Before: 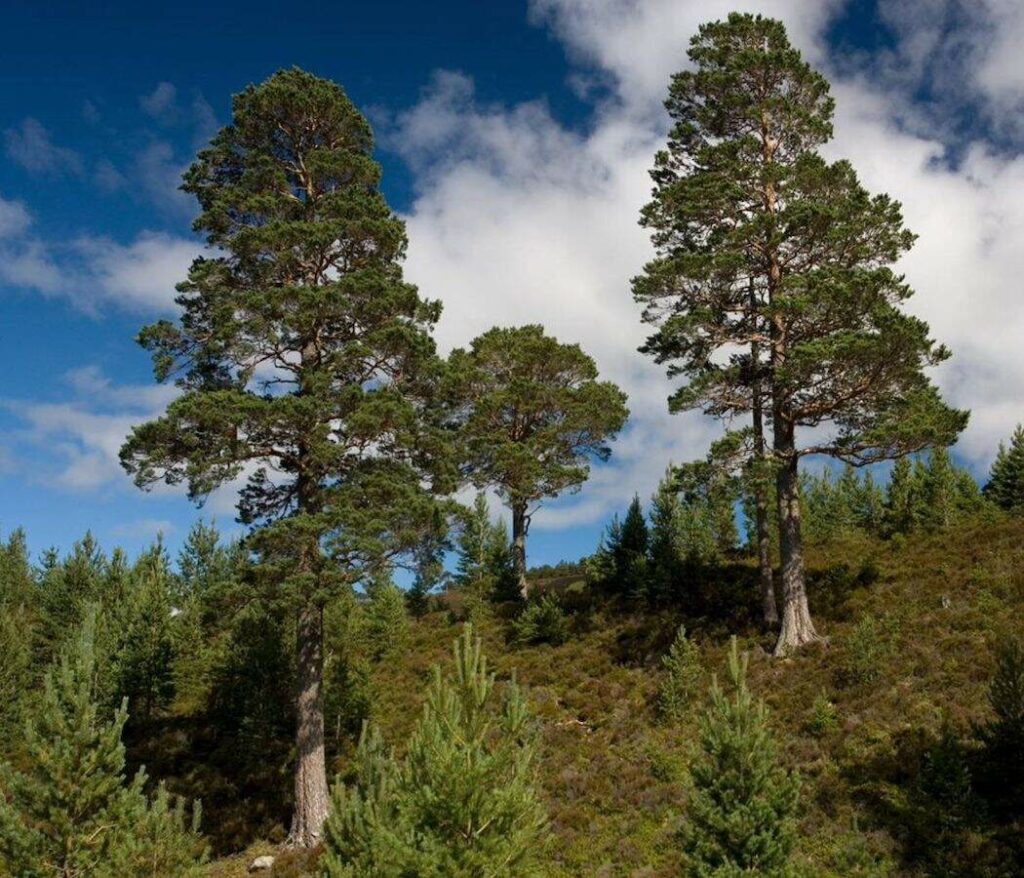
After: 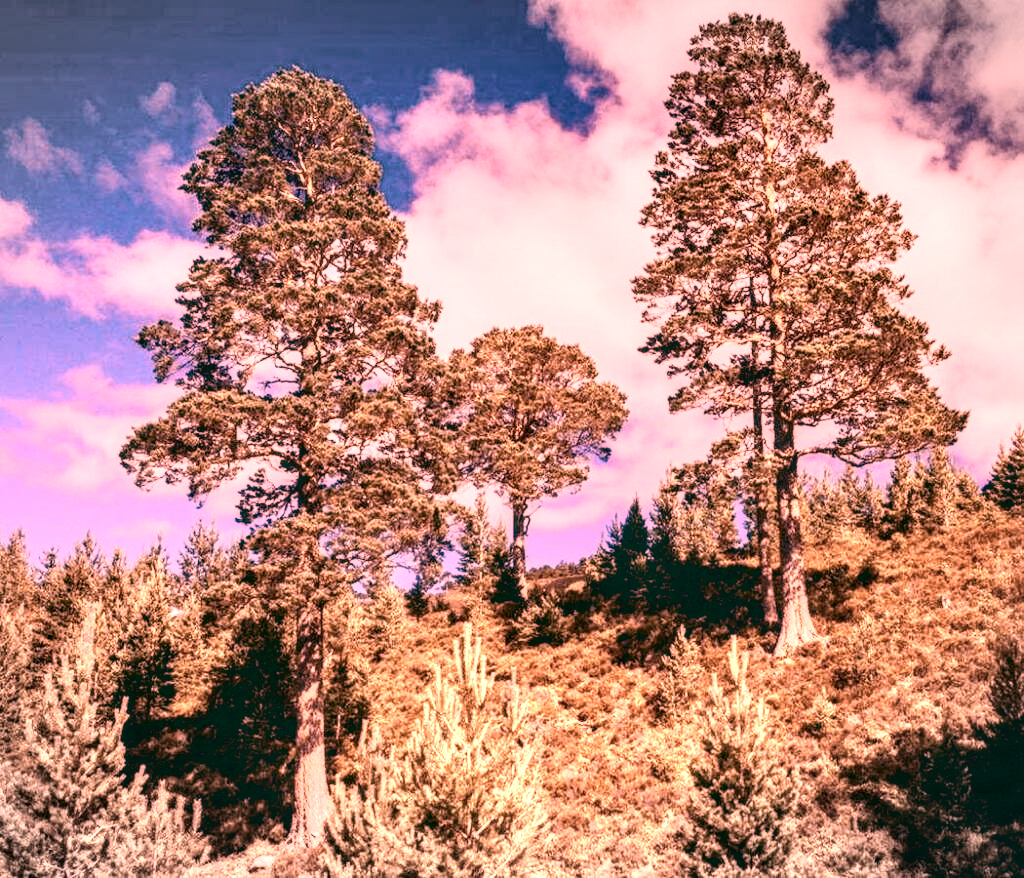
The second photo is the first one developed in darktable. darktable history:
basic adjustments: contrast 0.09, brightness 0.13, saturation -0.18, vibrance 0.21
local contrast: highlights 19%, detail 186%
shadows and highlights: shadows 37.27, highlights -28.18, soften with gaussian
tone curve: curves: ch0 [(0, 0.148) (0.191, 0.225) (0.712, 0.695) (0.864, 0.797) (1, 0.839)]
vignetting: fall-off start 100%, brightness -0.282, width/height ratio 1.31
color zones: curves: ch0 [(0.018, 0.548) (0.197, 0.654) (0.425, 0.447) (0.605, 0.658) (0.732, 0.579)]; ch1 [(0.105, 0.531) (0.224, 0.531) (0.386, 0.39) (0.618, 0.456) (0.732, 0.456) (0.956, 0.421)]; ch2 [(0.039, 0.583) (0.215, 0.465) (0.399, 0.544) (0.465, 0.548) (0.614, 0.447) (0.724, 0.43) (0.882, 0.623) (0.956, 0.632)]
white balance: red 2.701, blue 1.859
color balance: lift [1.005, 0.99, 1.007, 1.01], gamma [1, 1.034, 1.032, 0.966], gain [0.873, 1.055, 1.067, 0.933]
